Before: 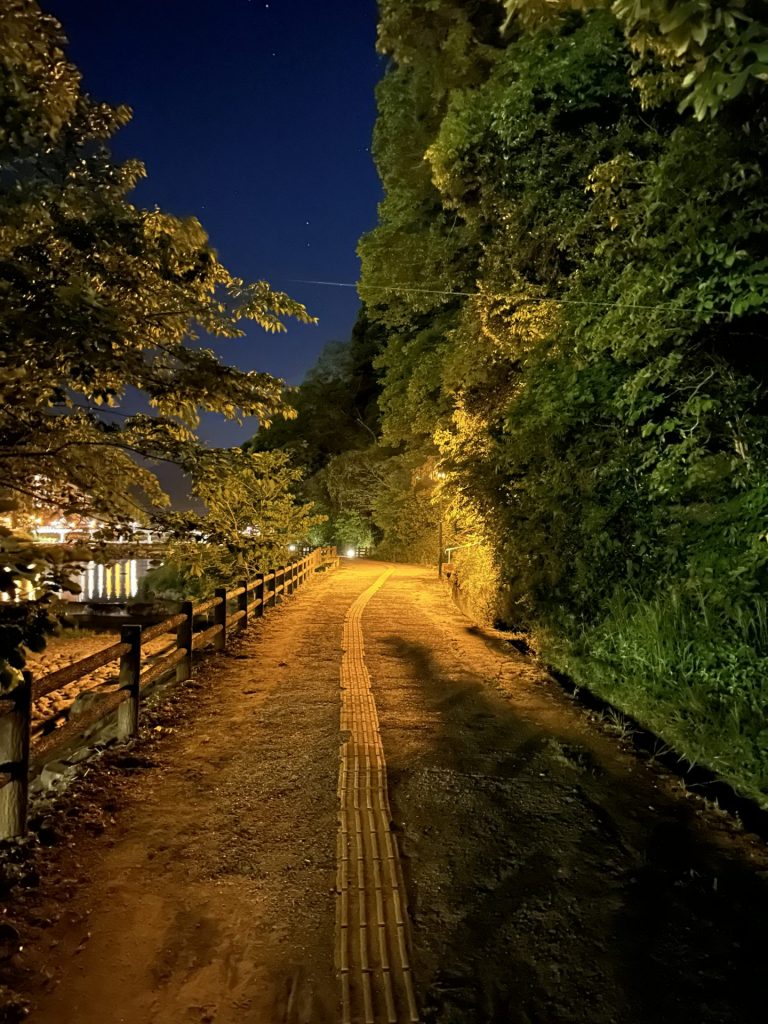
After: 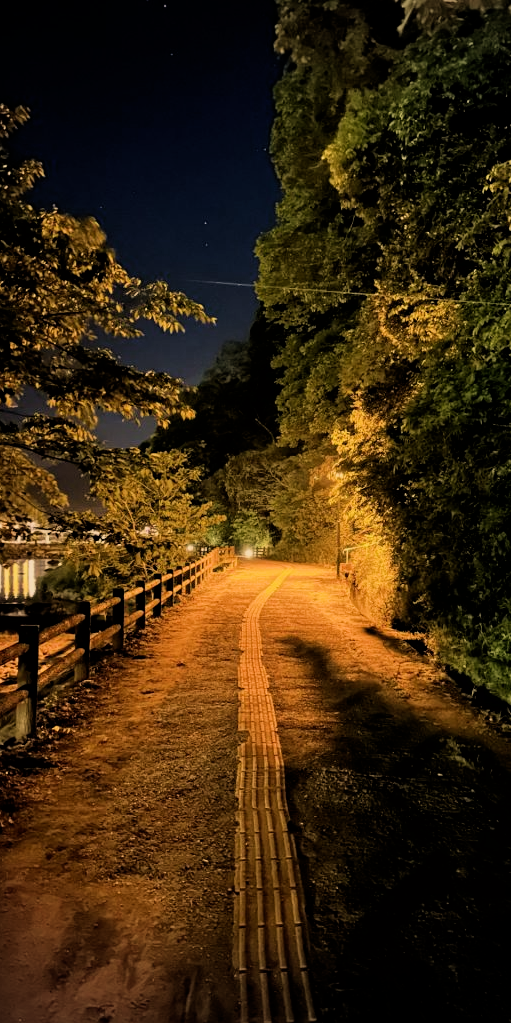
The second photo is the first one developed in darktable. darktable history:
white balance: red 1.138, green 0.996, blue 0.812
crop and rotate: left 13.409%, right 19.924%
filmic rgb: black relative exposure -5 EV, hardness 2.88, contrast 1.2
vignetting: on, module defaults
